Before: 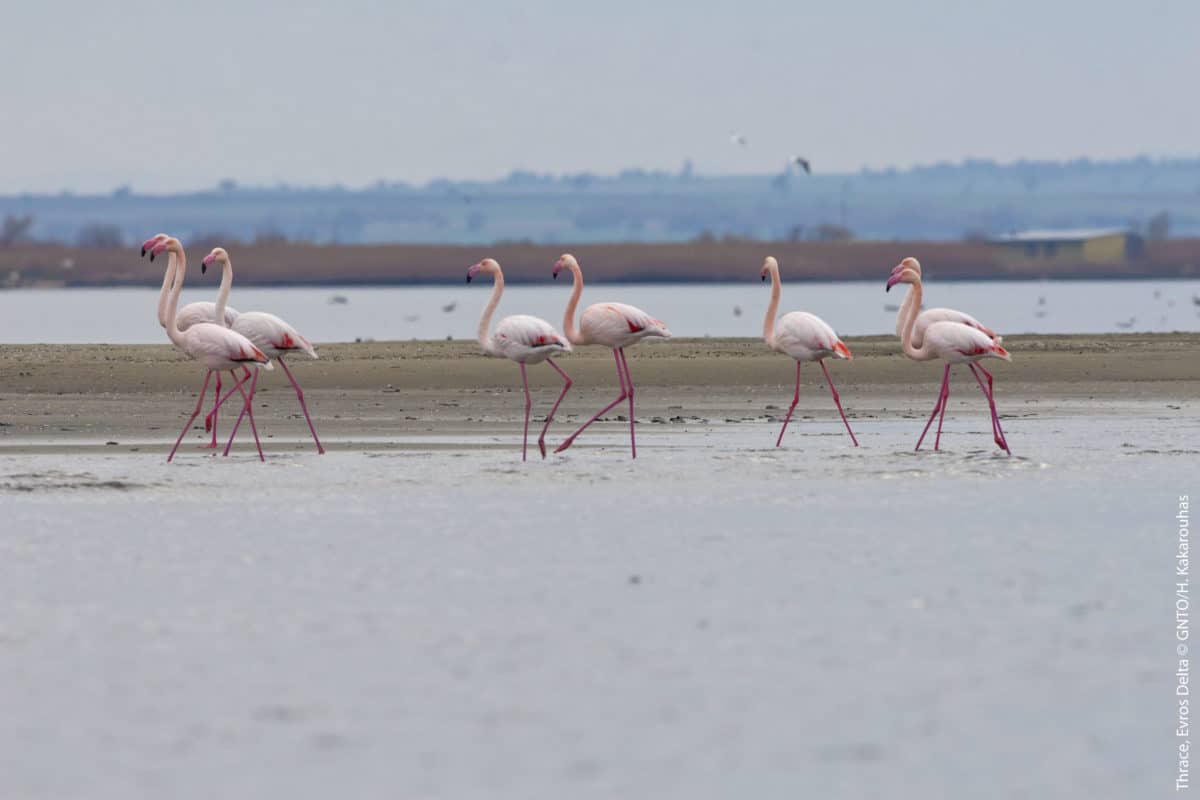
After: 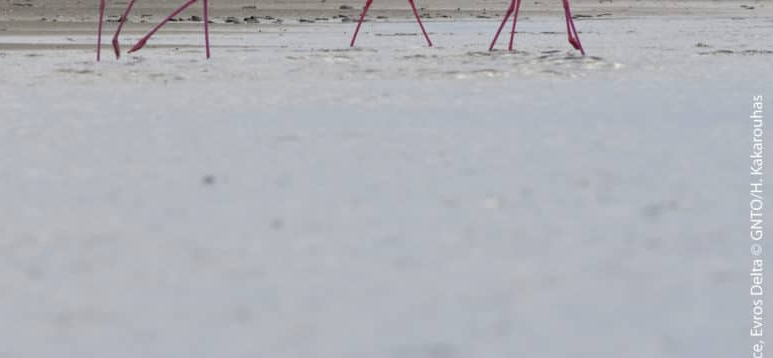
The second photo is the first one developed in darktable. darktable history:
crop and rotate: left 35.509%, top 50.238%, bottom 4.934%
color zones: curves: ch0 [(0, 0.613) (0.01, 0.613) (0.245, 0.448) (0.498, 0.529) (0.642, 0.665) (0.879, 0.777) (0.99, 0.613)]; ch1 [(0, 0) (0.143, 0) (0.286, 0) (0.429, 0) (0.571, 0) (0.714, 0) (0.857, 0)], mix -93.41%
